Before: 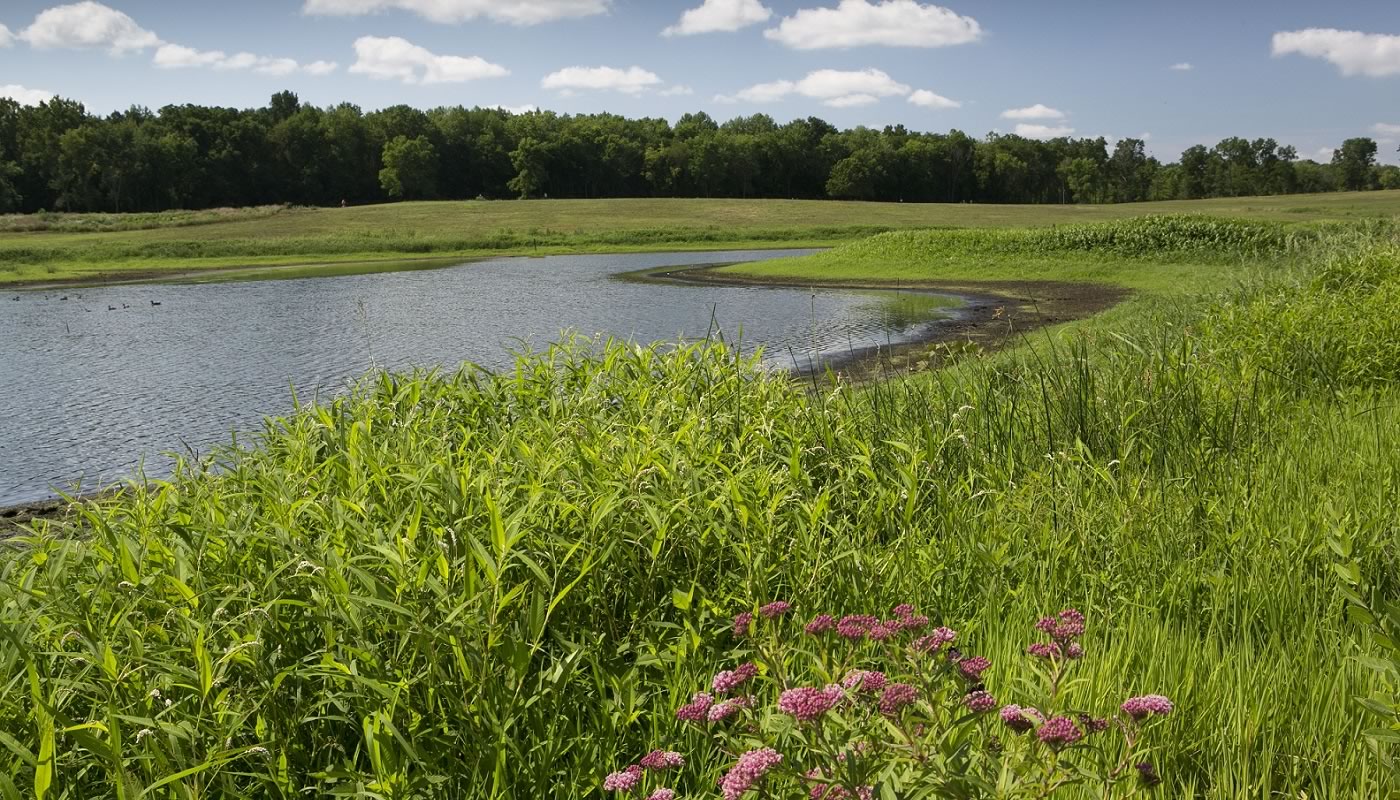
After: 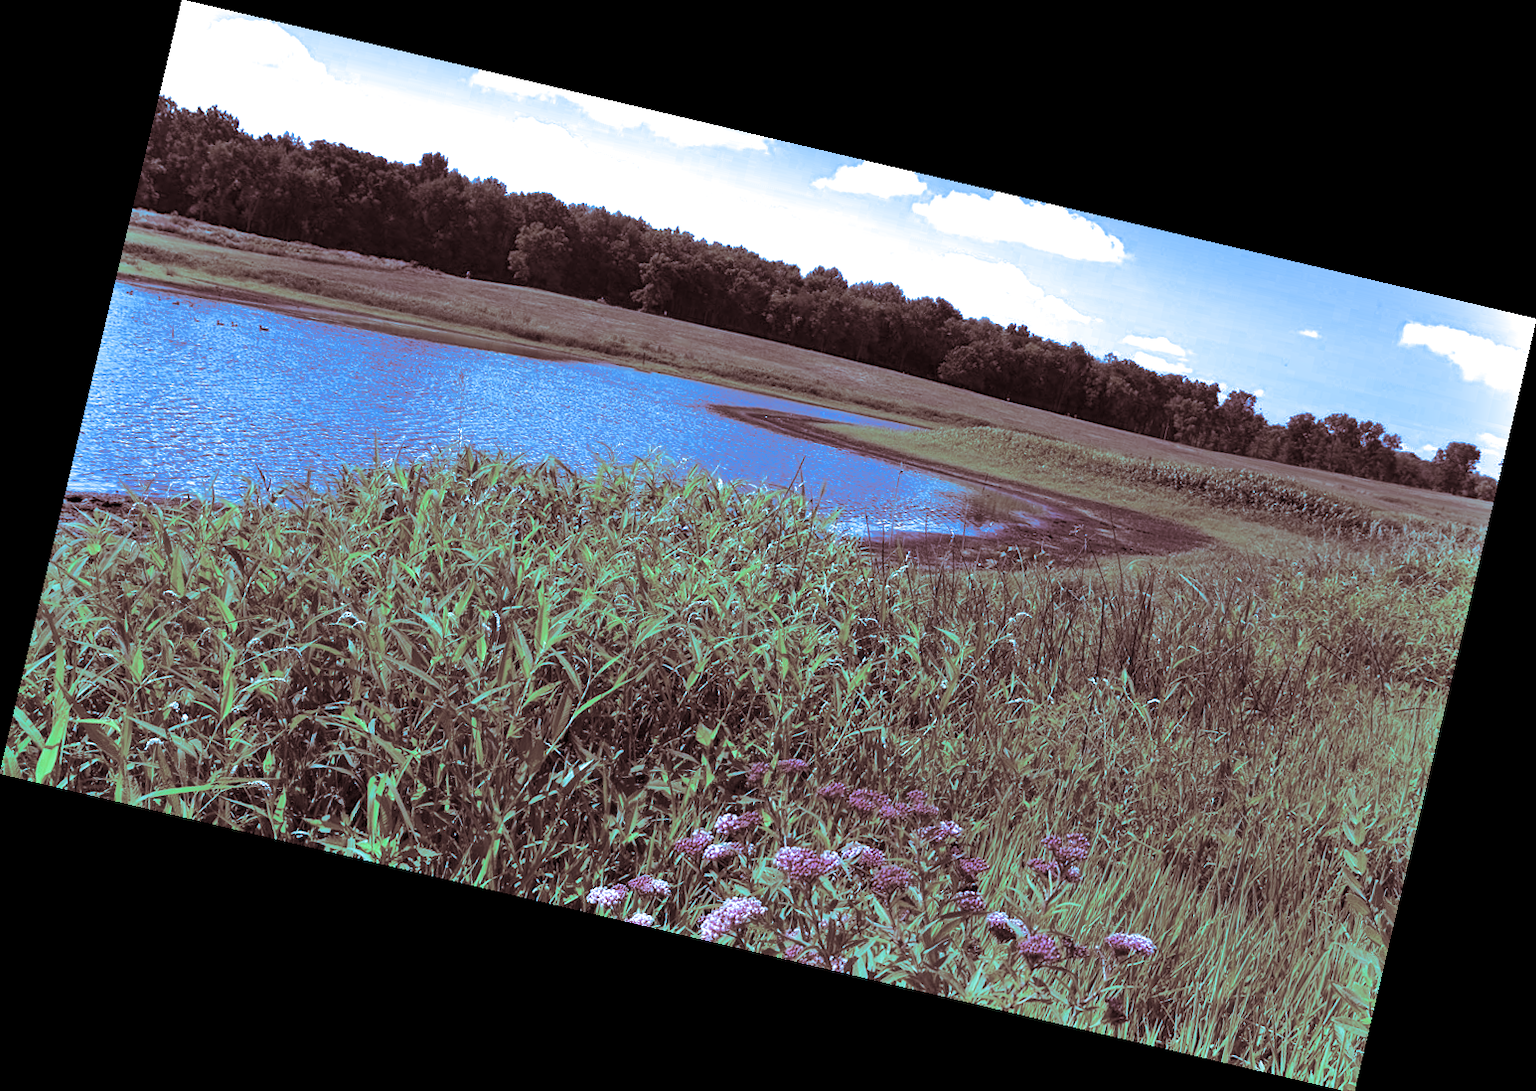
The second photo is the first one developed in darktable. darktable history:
tone equalizer: on, module defaults
rotate and perspective: rotation 13.27°, automatic cropping off
split-toning: shadows › saturation 0.3, highlights › hue 180°, highlights › saturation 0.3, compress 0%
shadows and highlights: low approximation 0.01, soften with gaussian
local contrast: highlights 100%, shadows 100%, detail 120%, midtone range 0.2
color calibration: illuminant as shot in camera, x 0.462, y 0.419, temperature 2651.64 K
